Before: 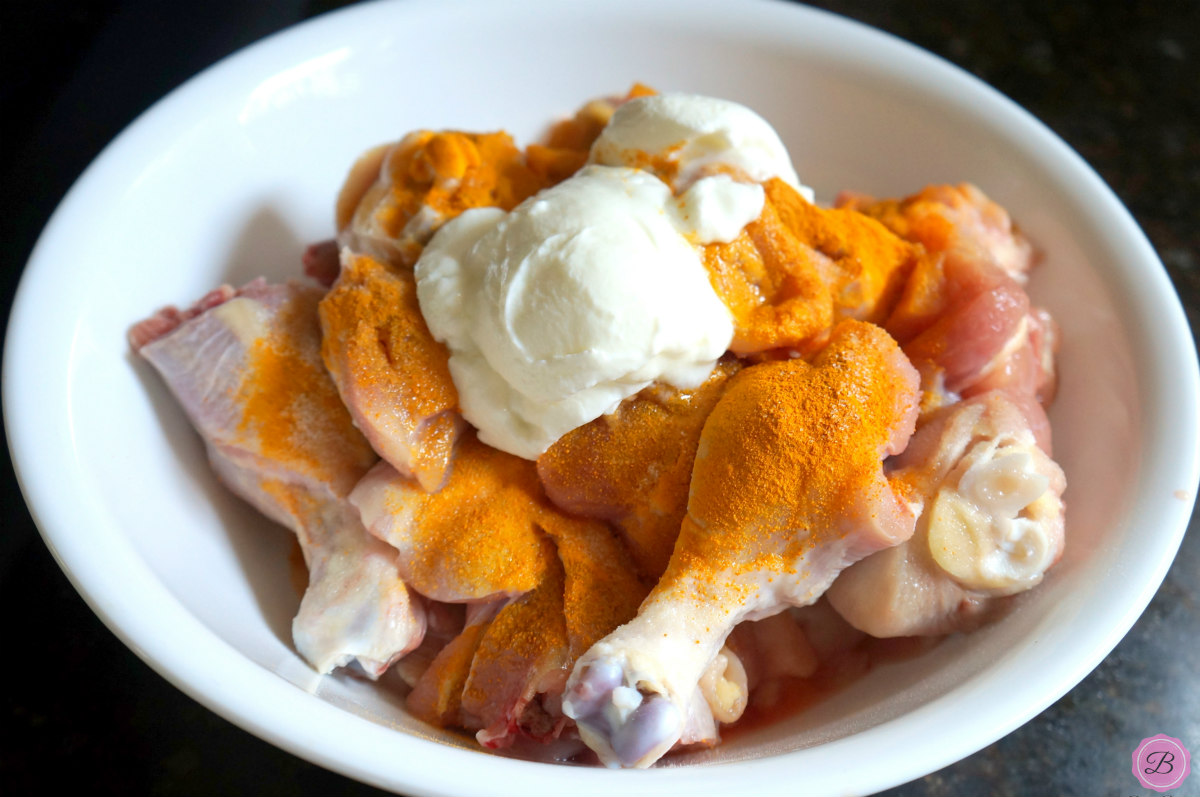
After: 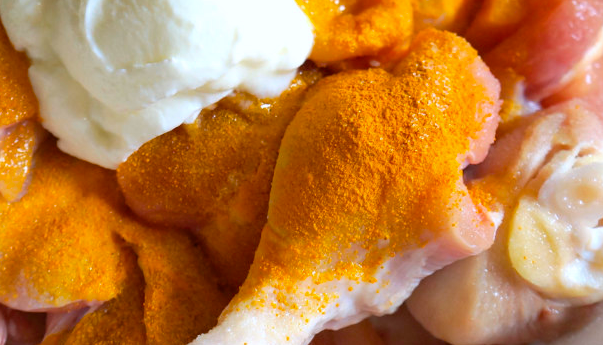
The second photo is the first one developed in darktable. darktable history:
color balance rgb: perceptual saturation grading › global saturation 25%, global vibrance 20%
crop: left 35.03%, top 36.625%, right 14.663%, bottom 20.057%
color calibration: illuminant as shot in camera, x 0.358, y 0.373, temperature 4628.91 K
